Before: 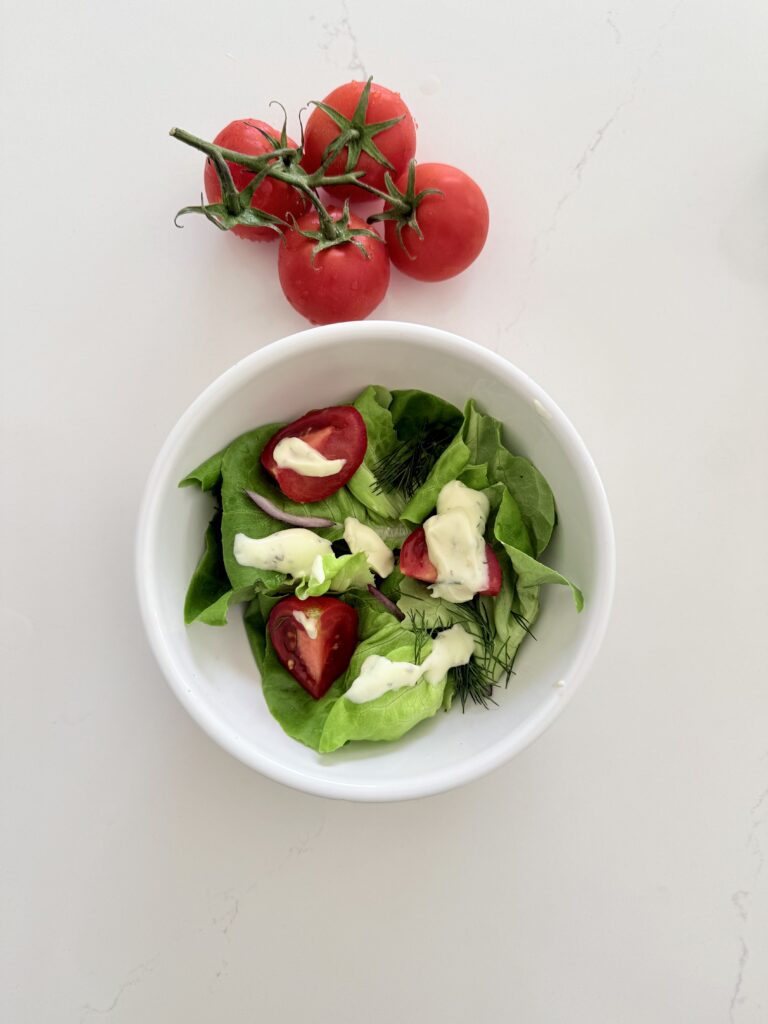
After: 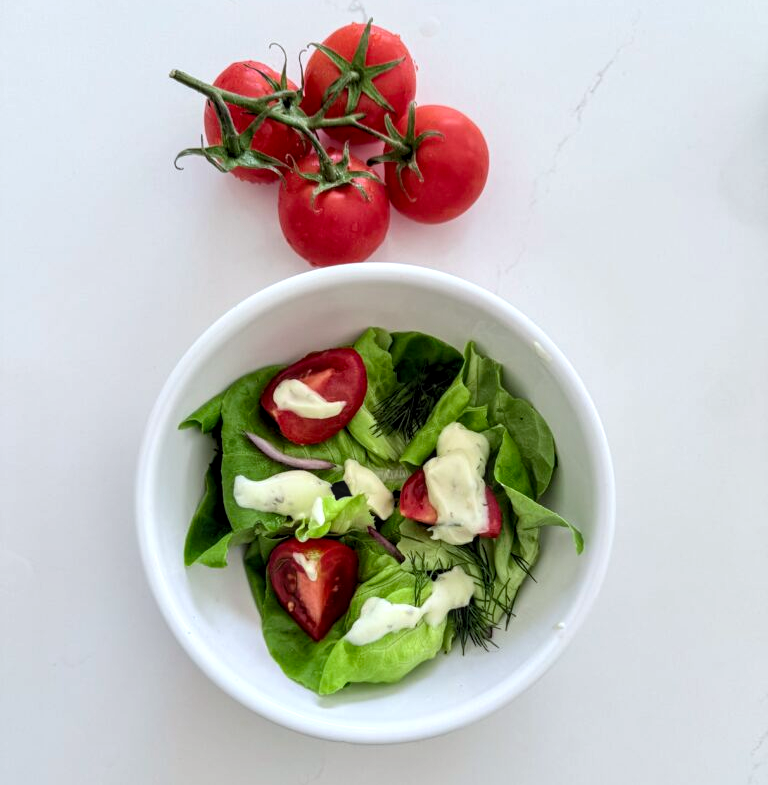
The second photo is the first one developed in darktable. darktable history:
crop: top 5.667%, bottom 17.637%
levels: levels [0.016, 0.492, 0.969]
local contrast: on, module defaults
white balance: red 0.967, blue 1.049
